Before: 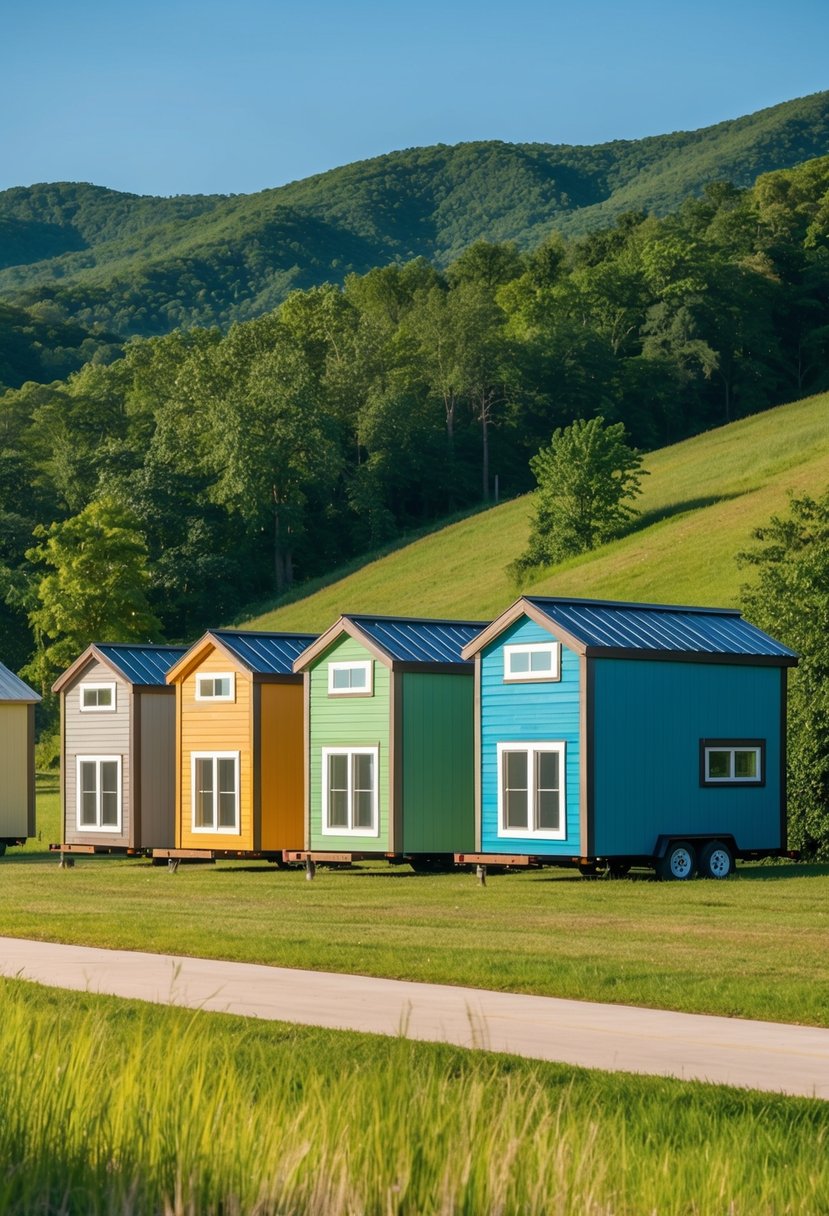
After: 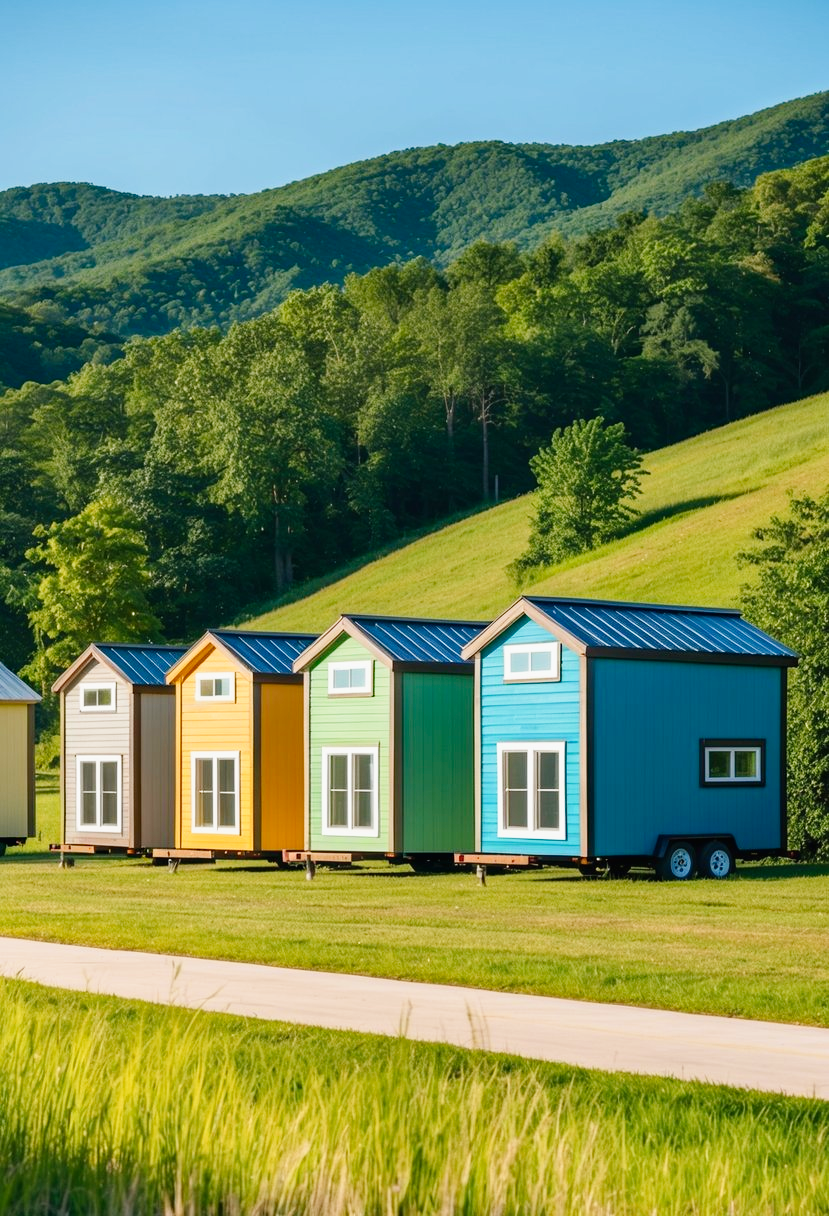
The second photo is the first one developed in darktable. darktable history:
tone curve: curves: ch0 [(0, 0.012) (0.093, 0.11) (0.345, 0.425) (0.457, 0.562) (0.628, 0.738) (0.839, 0.909) (0.998, 0.978)]; ch1 [(0, 0) (0.437, 0.408) (0.472, 0.47) (0.502, 0.497) (0.527, 0.523) (0.568, 0.577) (0.62, 0.66) (0.669, 0.748) (0.859, 0.899) (1, 1)]; ch2 [(0, 0) (0.33, 0.301) (0.421, 0.443) (0.473, 0.498) (0.509, 0.502) (0.535, 0.545) (0.549, 0.576) (0.644, 0.703) (1, 1)], preserve colors none
haze removal: adaptive false
contrast brightness saturation: contrast 0.085, saturation 0.022
